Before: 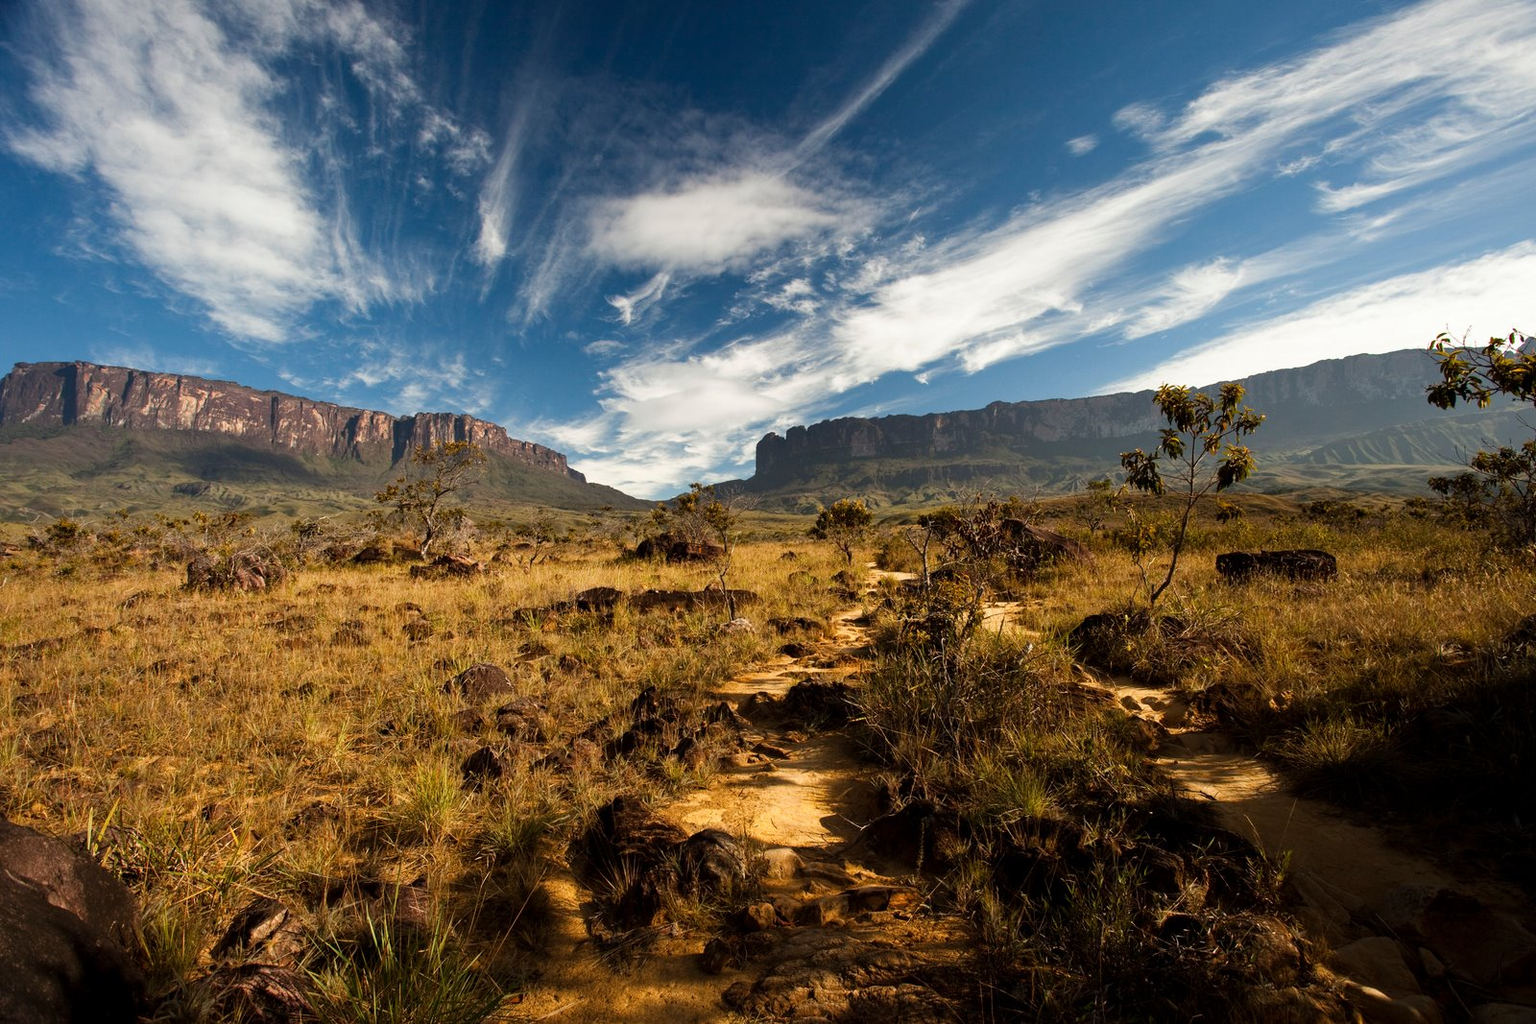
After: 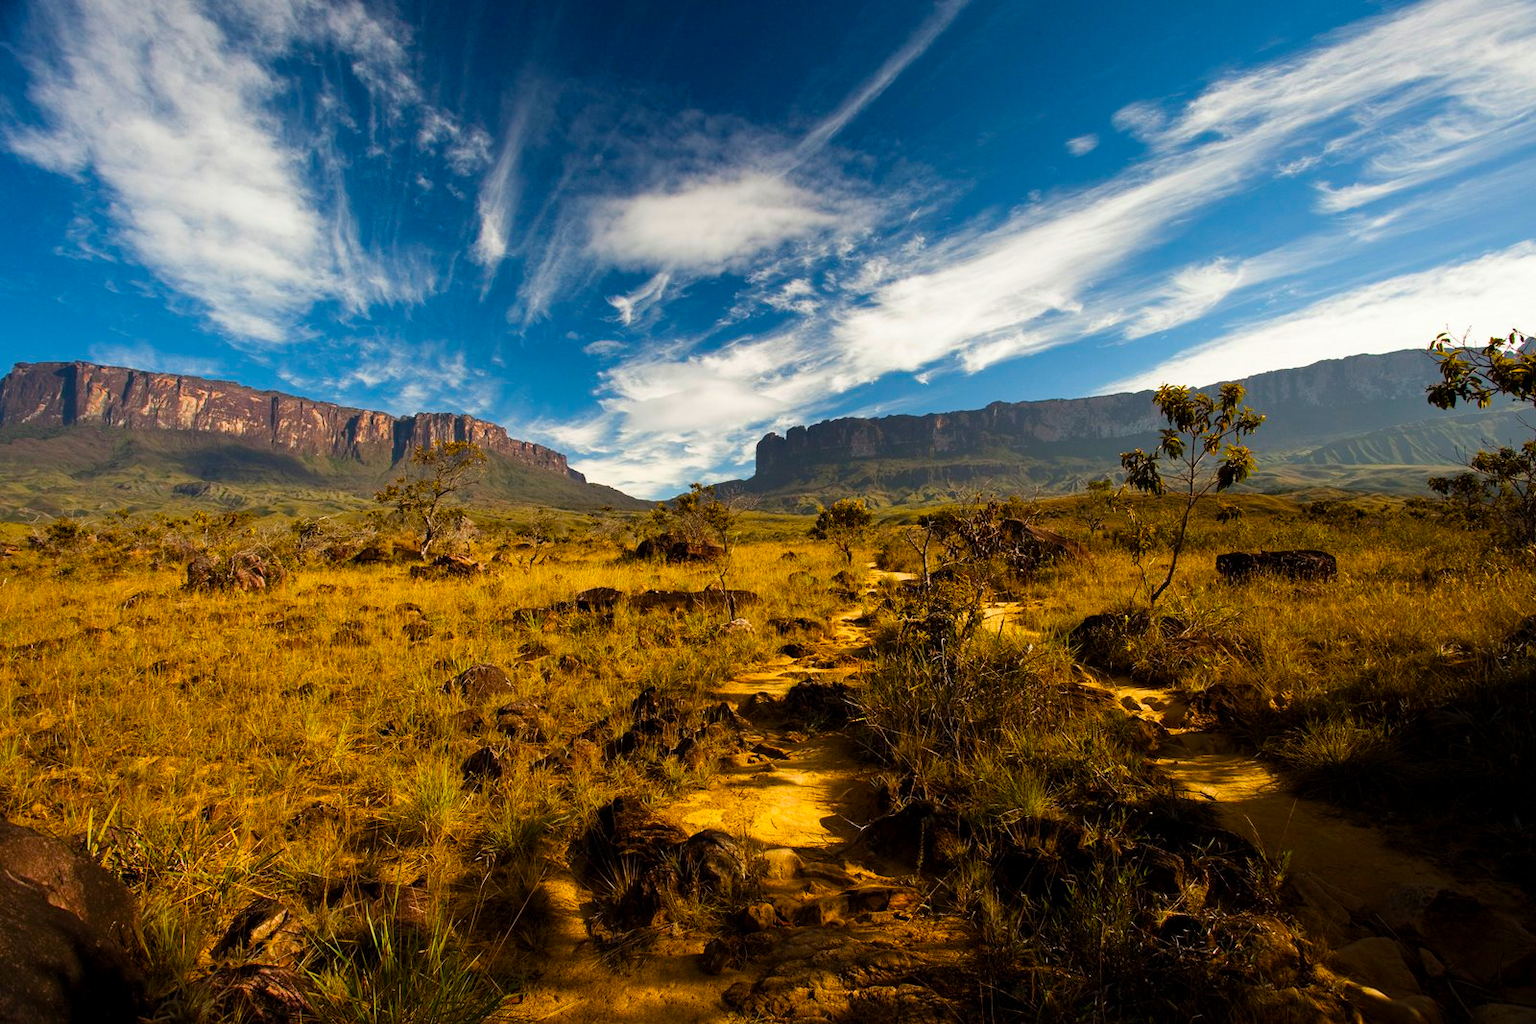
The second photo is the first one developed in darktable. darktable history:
color balance rgb: perceptual saturation grading › global saturation 38.937%, global vibrance 20%
